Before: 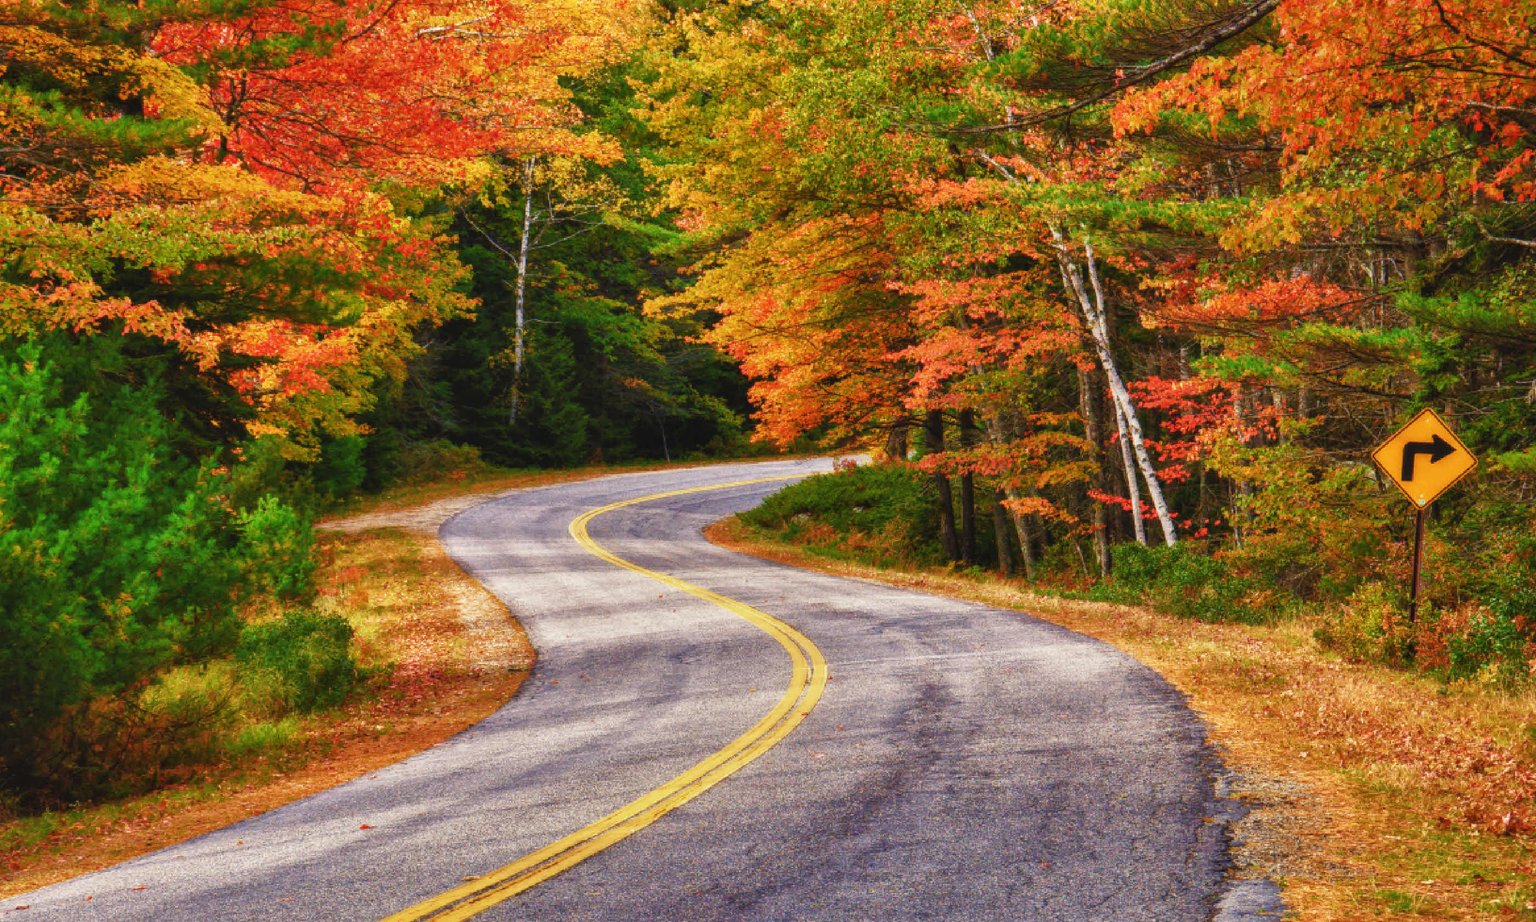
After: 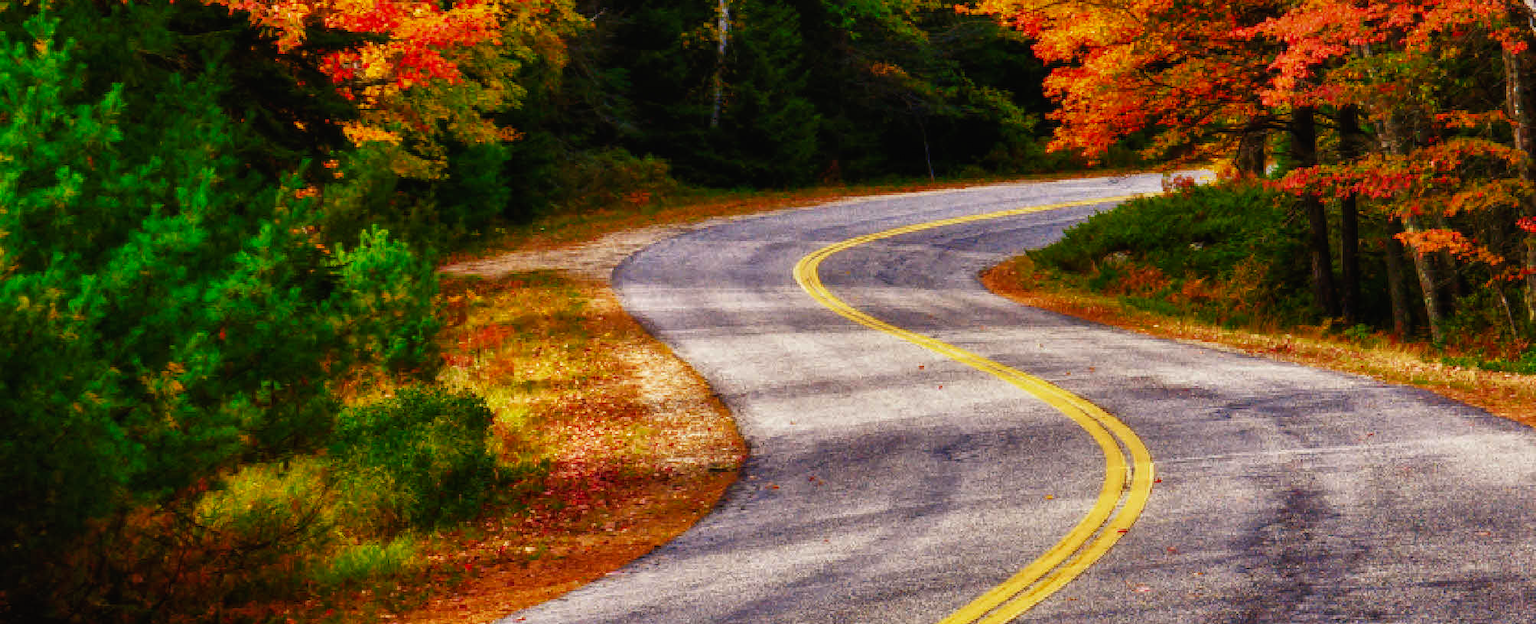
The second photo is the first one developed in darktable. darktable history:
crop: top 36.136%, right 28.258%, bottom 15.149%
tone curve: curves: ch0 [(0, 0) (0.153, 0.056) (1, 1)], preserve colors none
